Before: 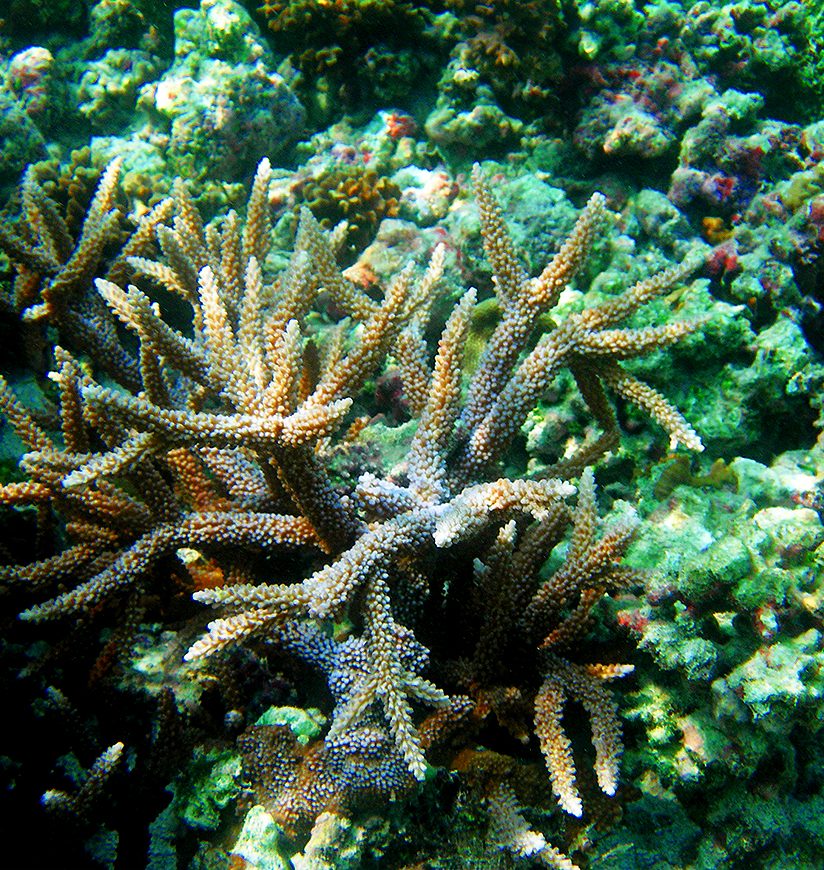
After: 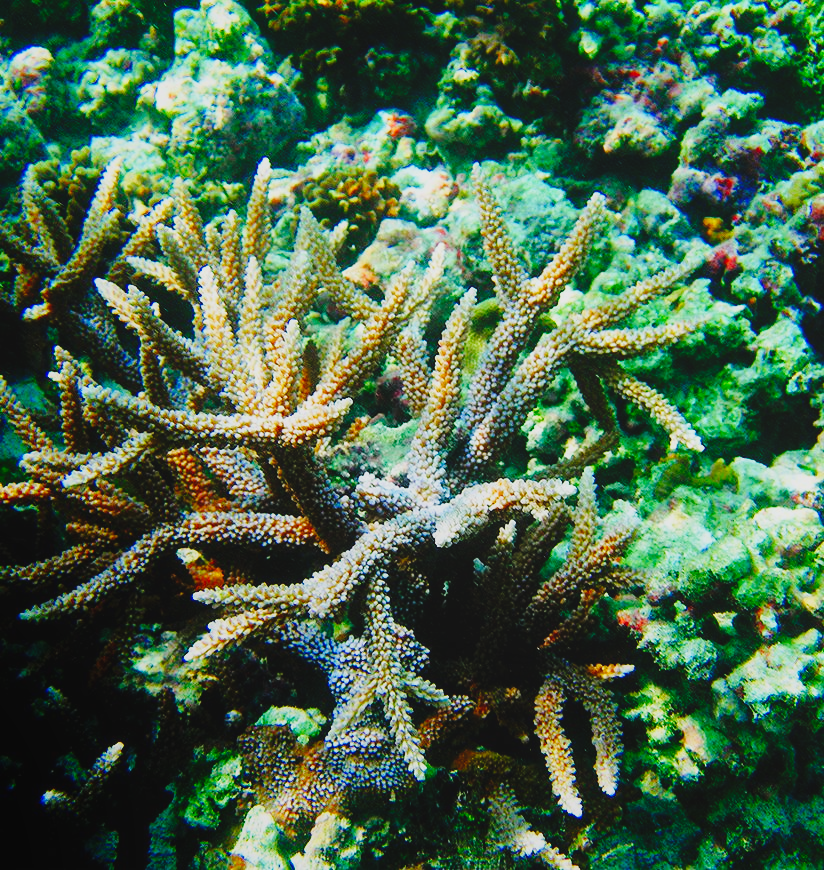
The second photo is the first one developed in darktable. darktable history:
base curve: curves: ch0 [(0, 0) (0.036, 0.025) (0.121, 0.166) (0.206, 0.329) (0.605, 0.79) (1, 1)], preserve colors none
local contrast: highlights 68%, shadows 68%, detail 82%, midtone range 0.325
